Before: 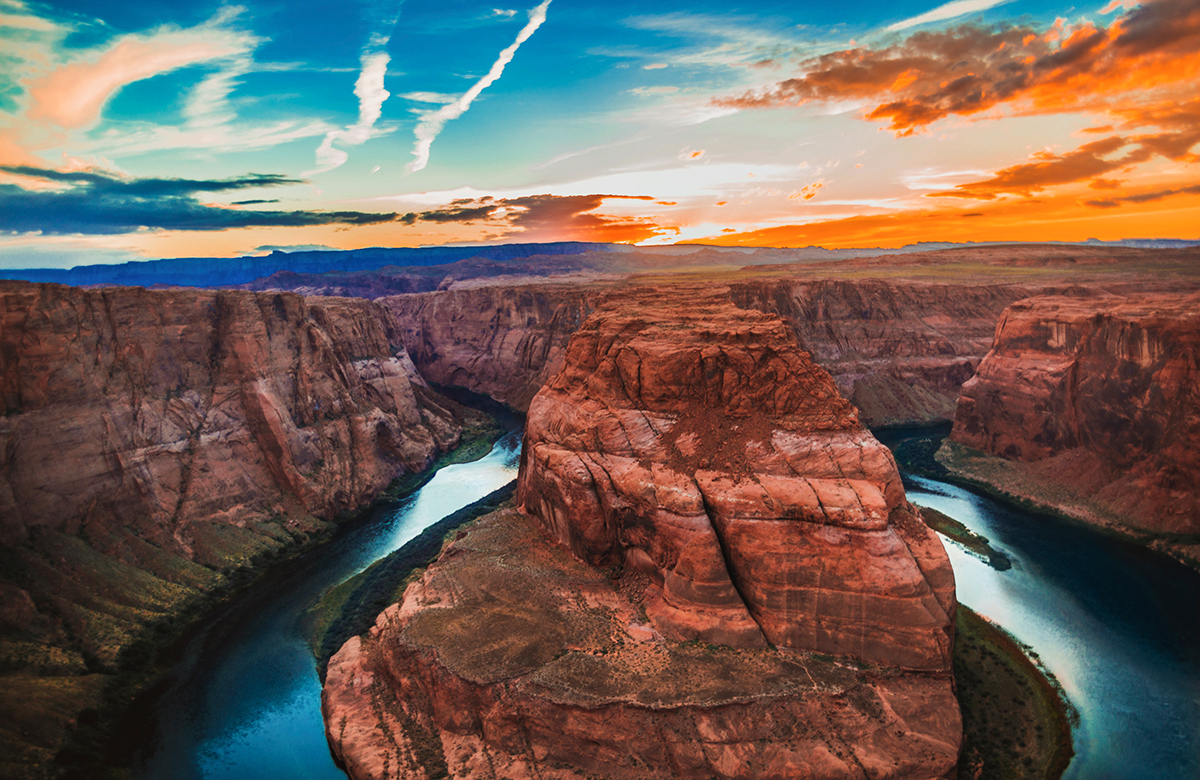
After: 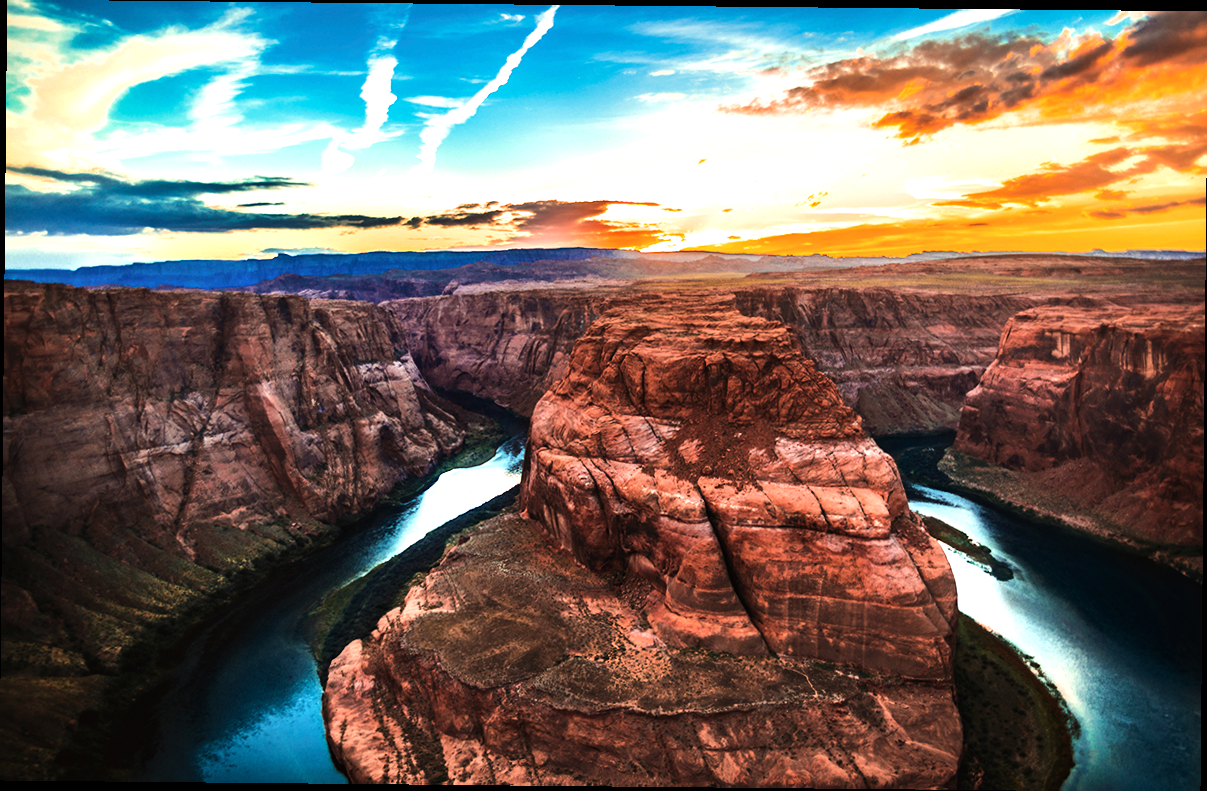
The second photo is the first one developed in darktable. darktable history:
tone equalizer: -8 EV -1.11 EV, -7 EV -1.05 EV, -6 EV -0.904 EV, -5 EV -0.579 EV, -3 EV 0.58 EV, -2 EV 0.866 EV, -1 EV 0.988 EV, +0 EV 1.08 EV, edges refinement/feathering 500, mask exposure compensation -1.57 EV, preserve details no
crop and rotate: angle -0.566°
